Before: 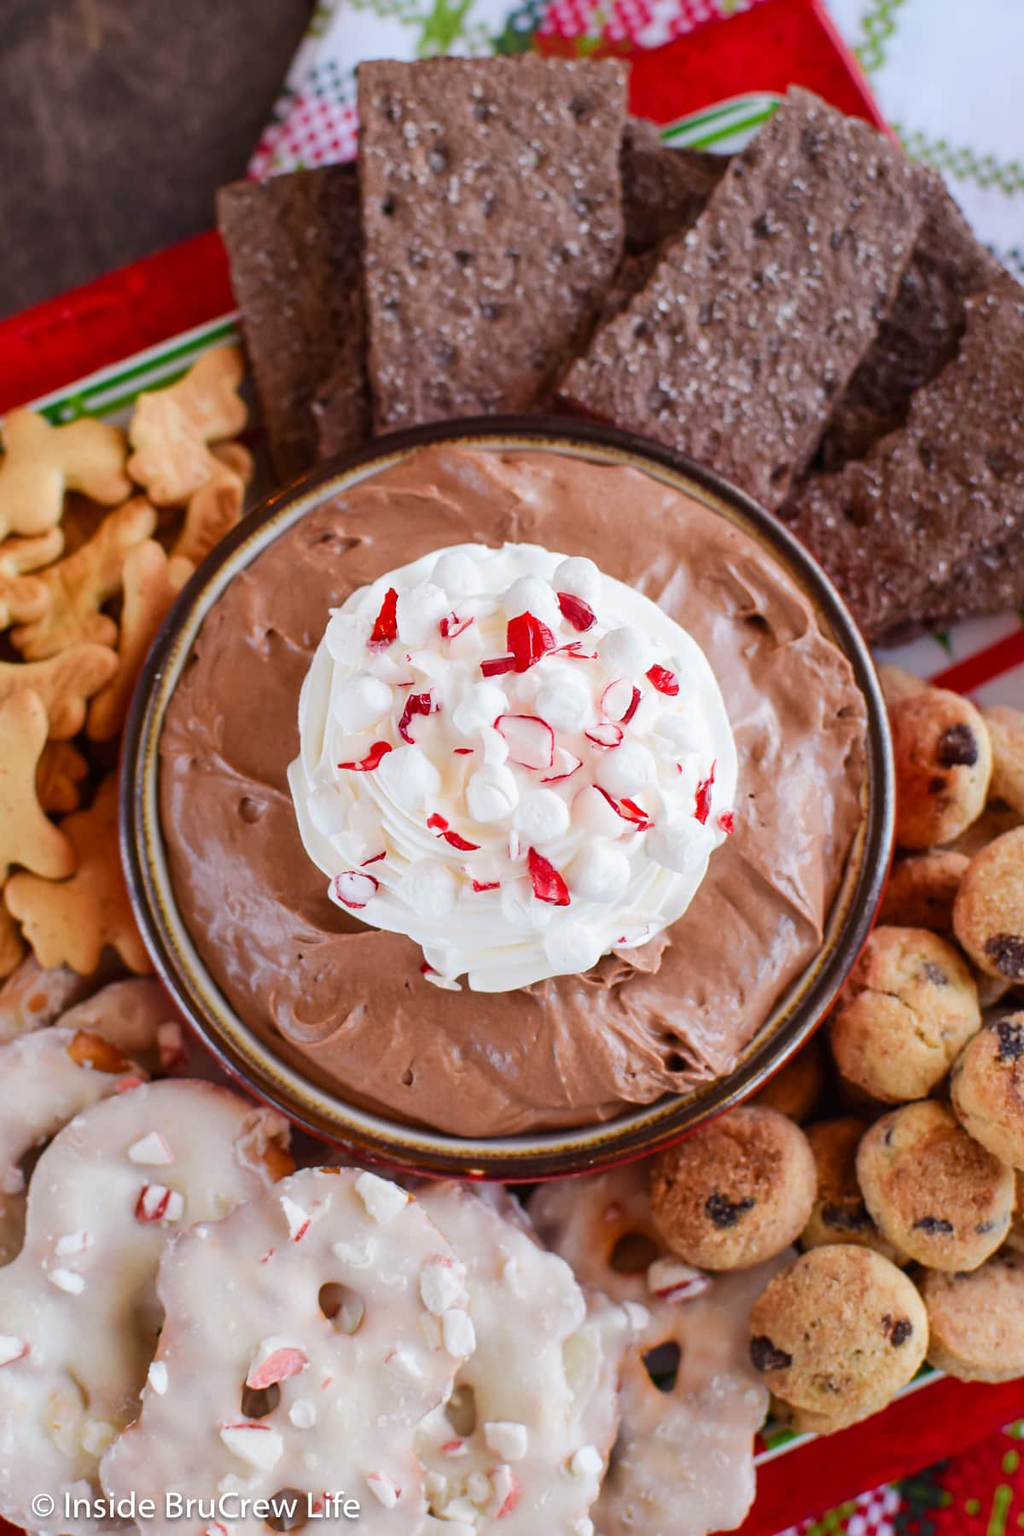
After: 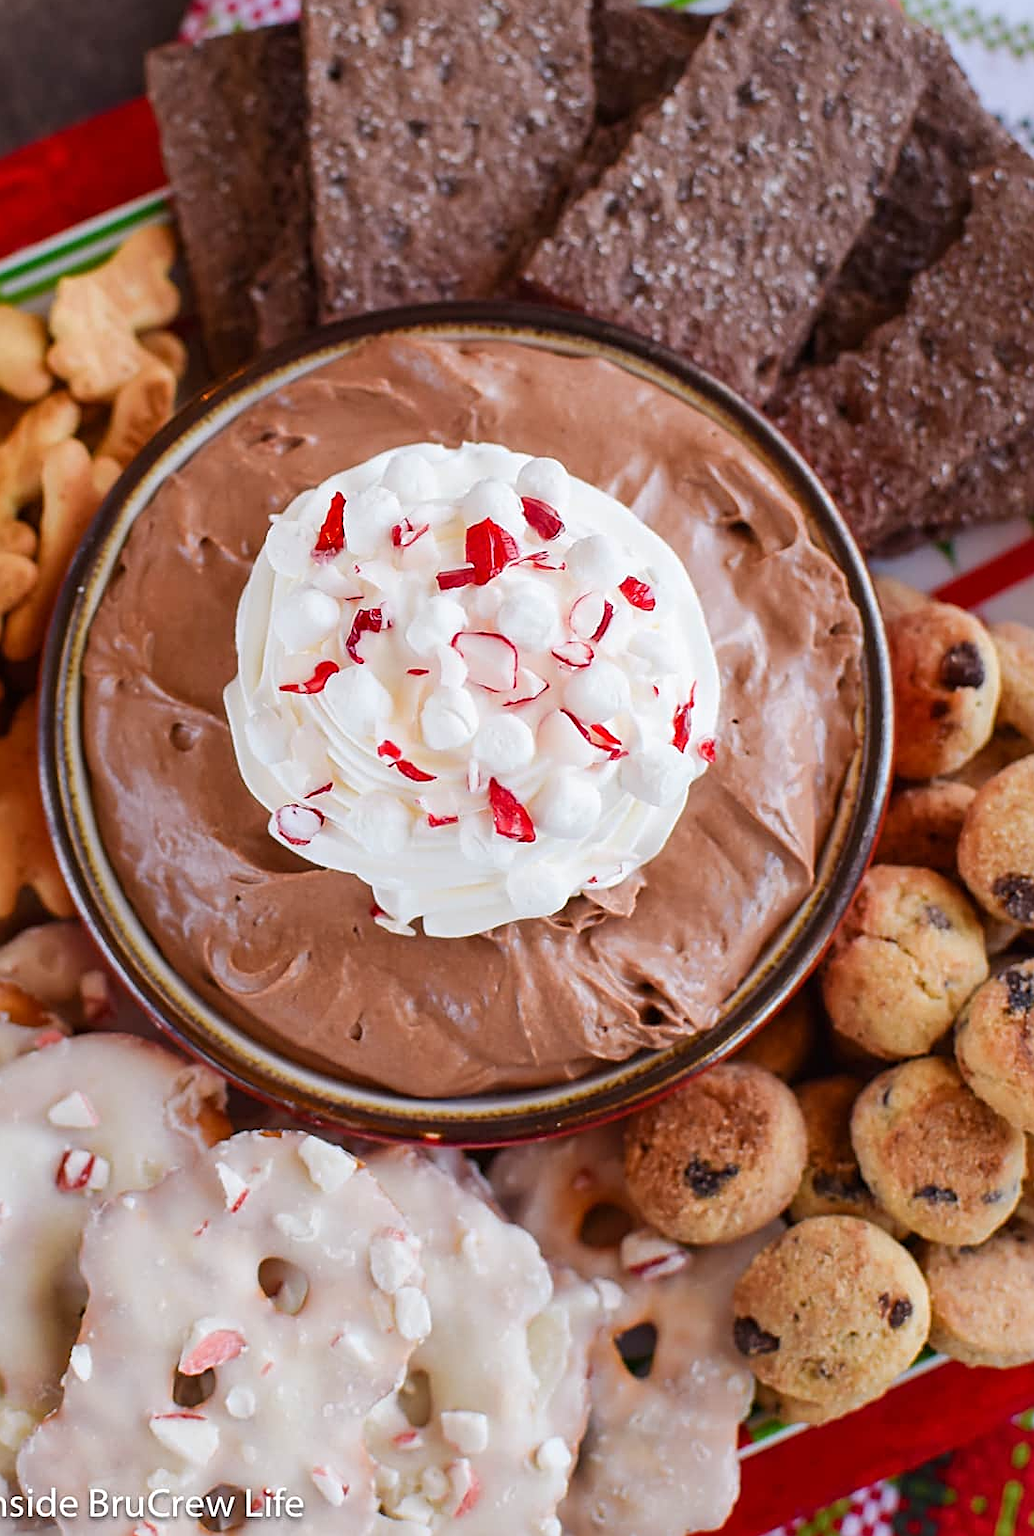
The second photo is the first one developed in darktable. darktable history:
sharpen: on, module defaults
crop and rotate: left 8.262%, top 9.226%
